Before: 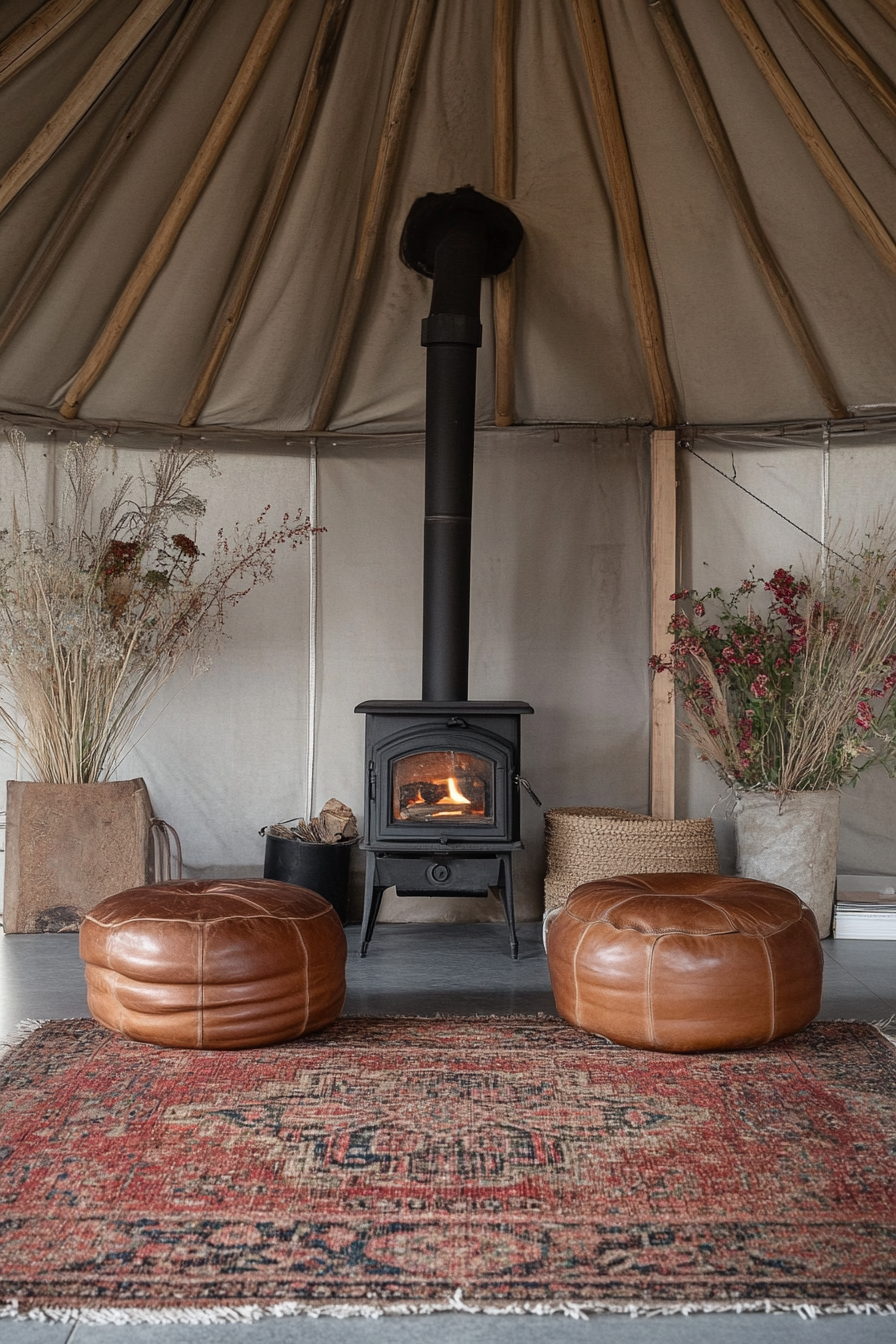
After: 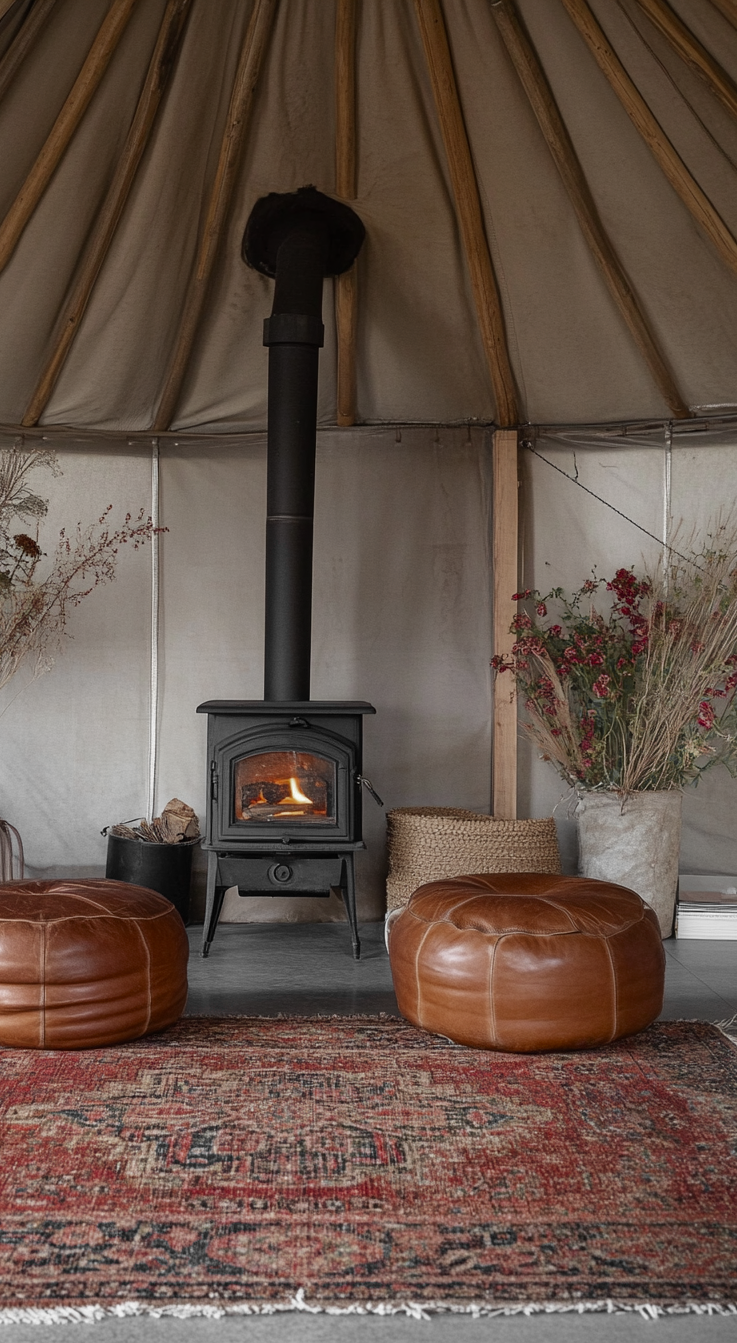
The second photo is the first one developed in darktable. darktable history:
crop: left 17.661%, bottom 0.031%
color zones: curves: ch0 [(0.004, 0.388) (0.125, 0.392) (0.25, 0.404) (0.375, 0.5) (0.5, 0.5) (0.625, 0.5) (0.75, 0.5) (0.875, 0.5)]; ch1 [(0, 0.5) (0.125, 0.5) (0.25, 0.5) (0.375, 0.124) (0.524, 0.124) (0.645, 0.128) (0.789, 0.132) (0.914, 0.096) (0.998, 0.068)], mix 40.91%
